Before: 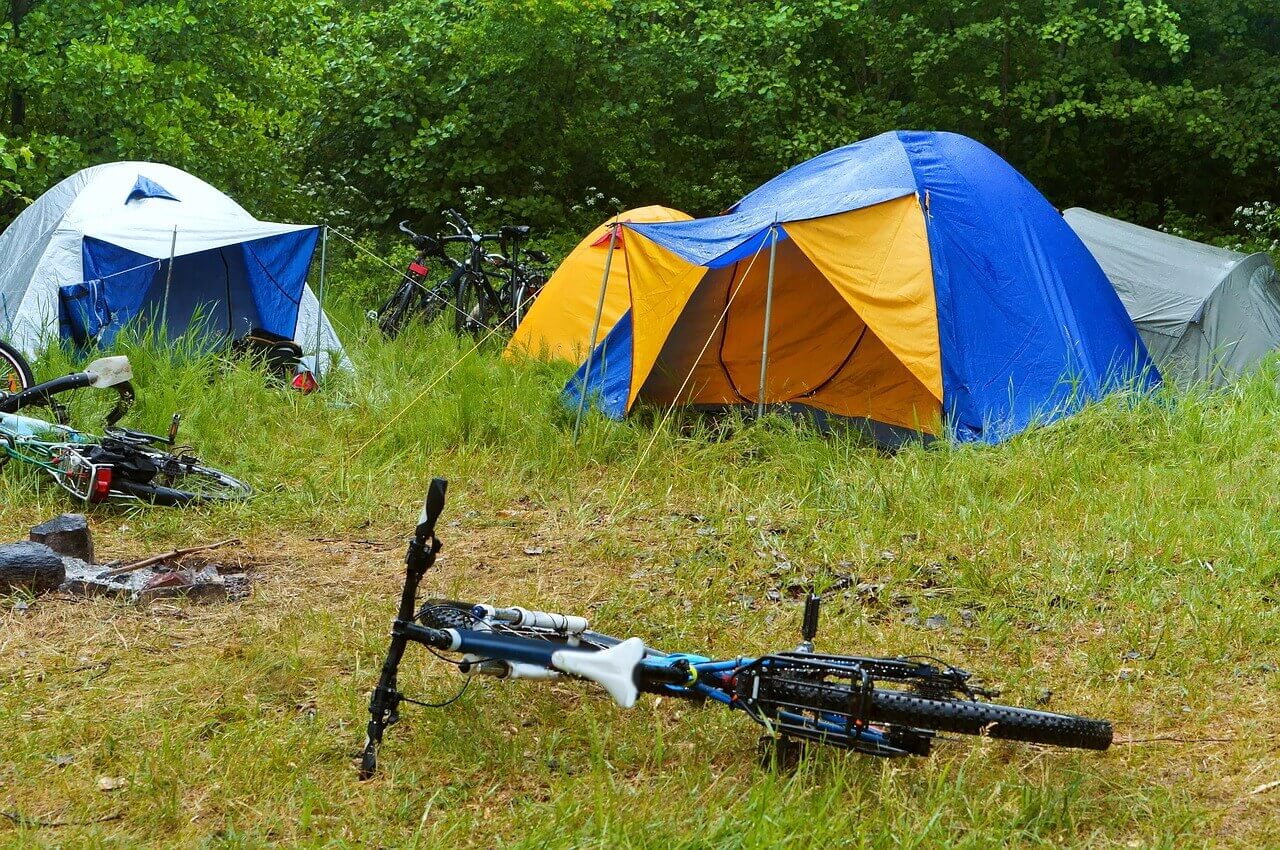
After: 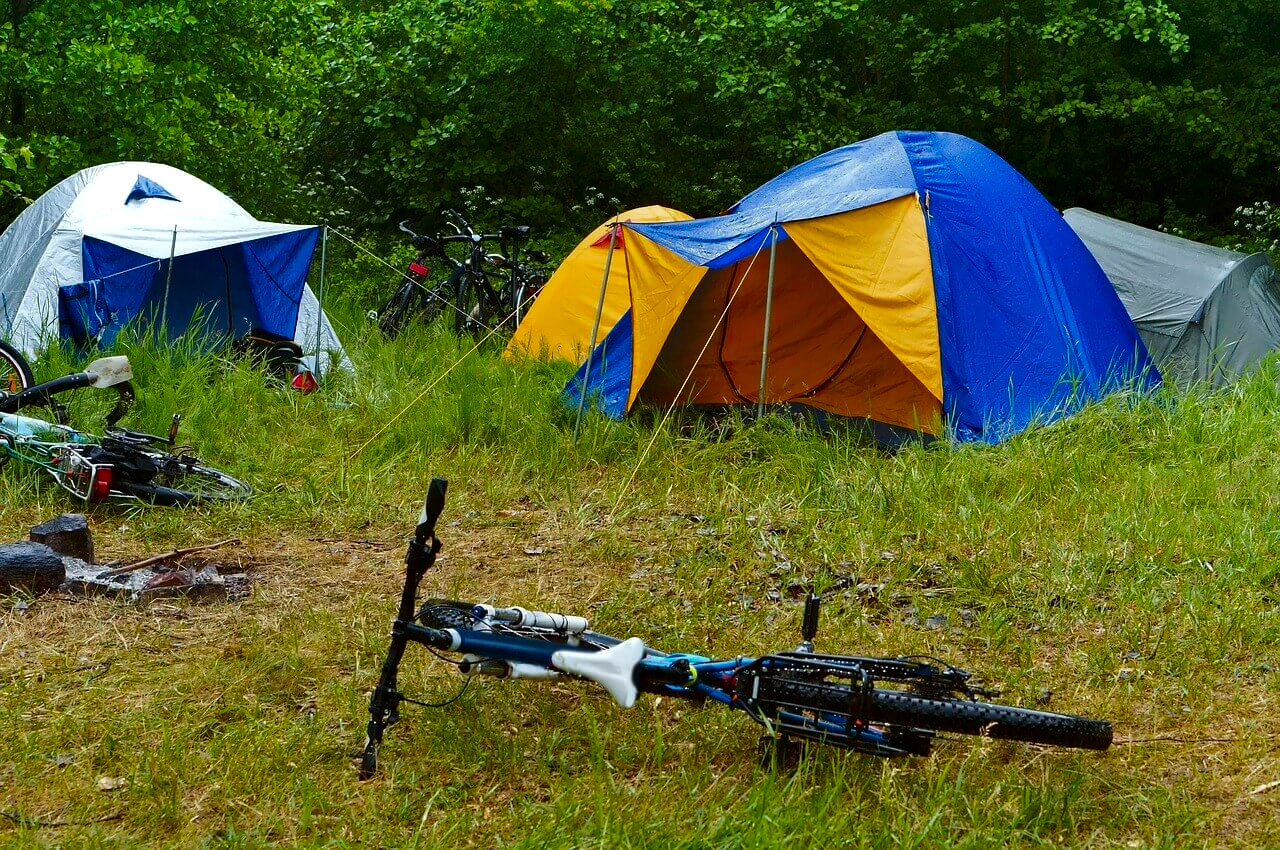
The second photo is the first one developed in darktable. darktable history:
contrast brightness saturation: brightness -0.2, saturation 0.08
haze removal: compatibility mode true, adaptive false
